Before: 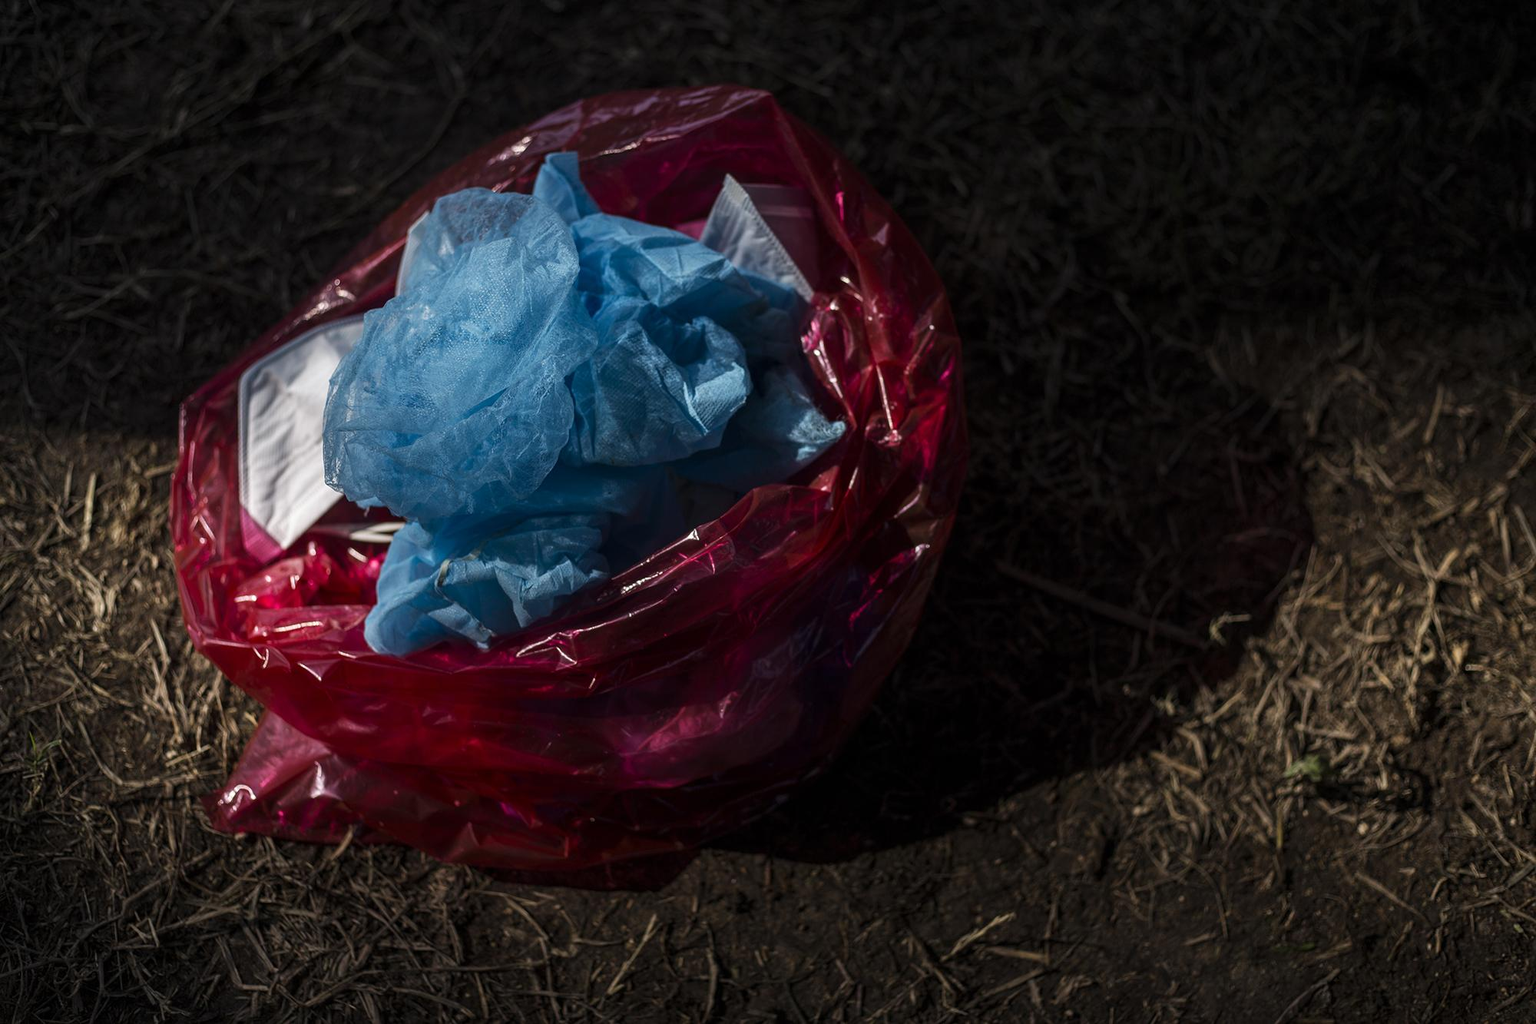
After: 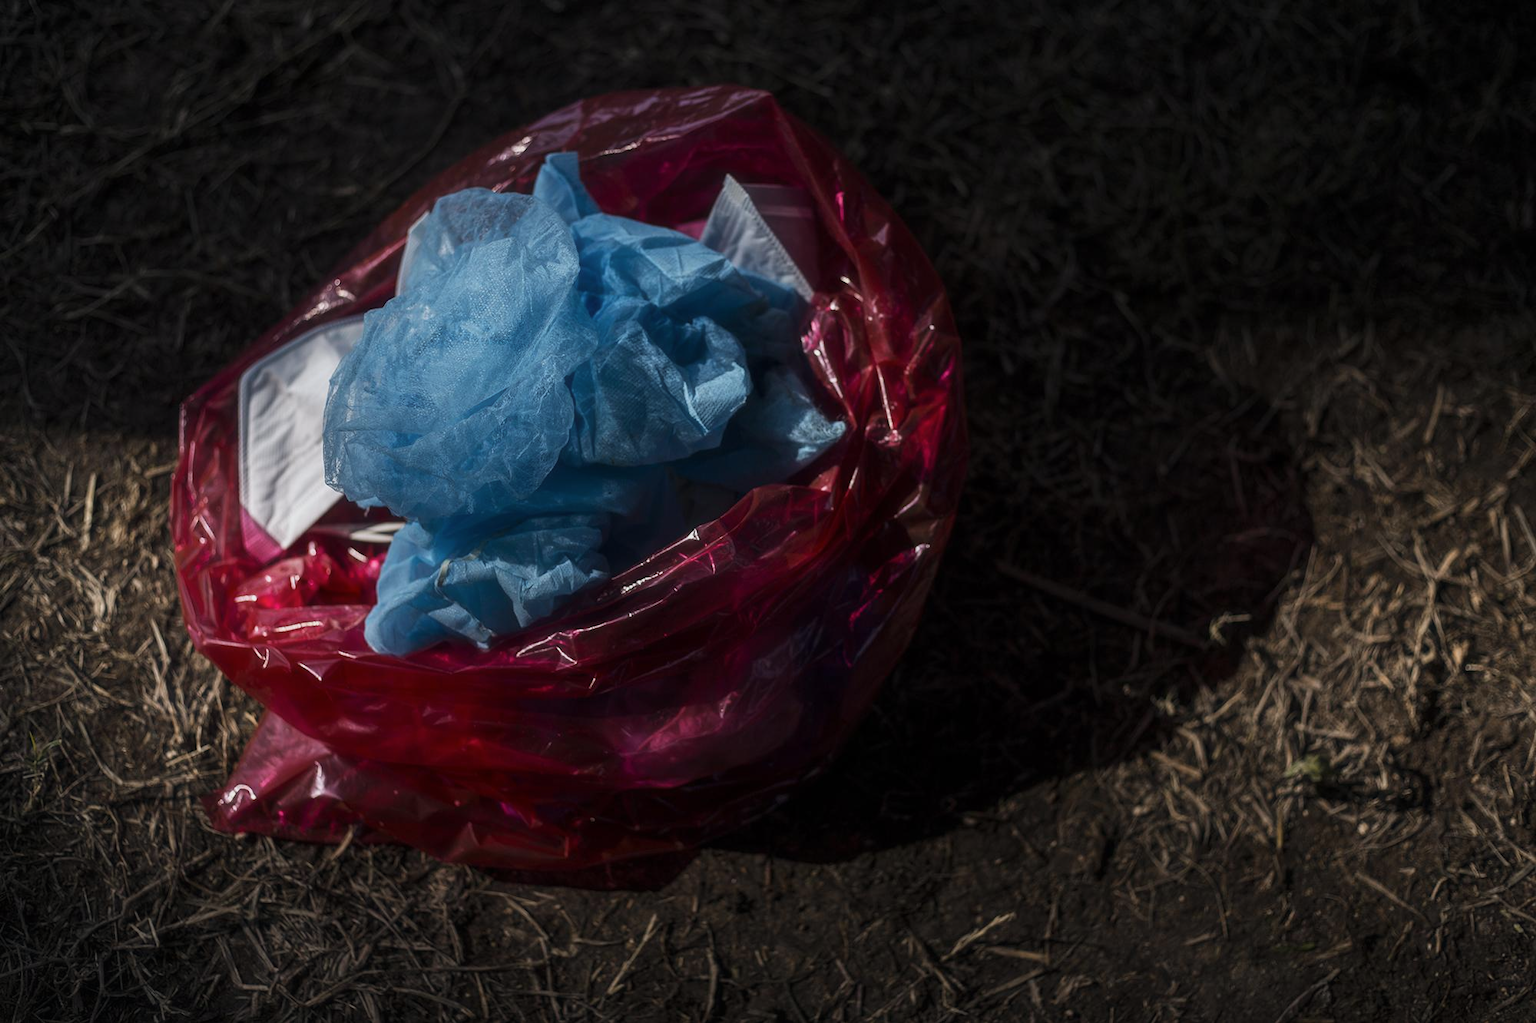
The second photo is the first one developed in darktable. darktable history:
haze removal: strength -0.105, compatibility mode true, adaptive false
color zones: curves: ch2 [(0, 0.5) (0.143, 0.5) (0.286, 0.416) (0.429, 0.5) (0.571, 0.5) (0.714, 0.5) (0.857, 0.5) (1, 0.5)], mix 26.15%
exposure: exposure -0.056 EV, compensate highlight preservation false
